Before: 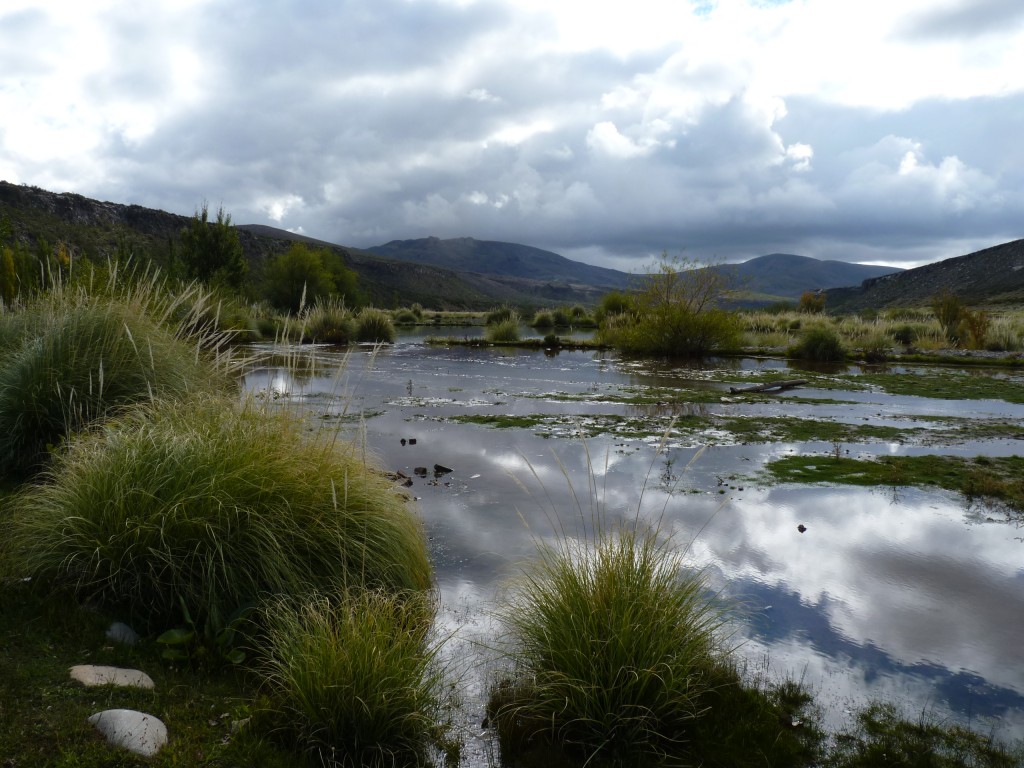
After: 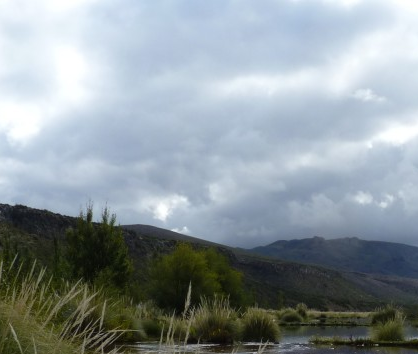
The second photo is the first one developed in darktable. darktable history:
crop and rotate: left 11.232%, top 0.067%, right 47.874%, bottom 53.802%
